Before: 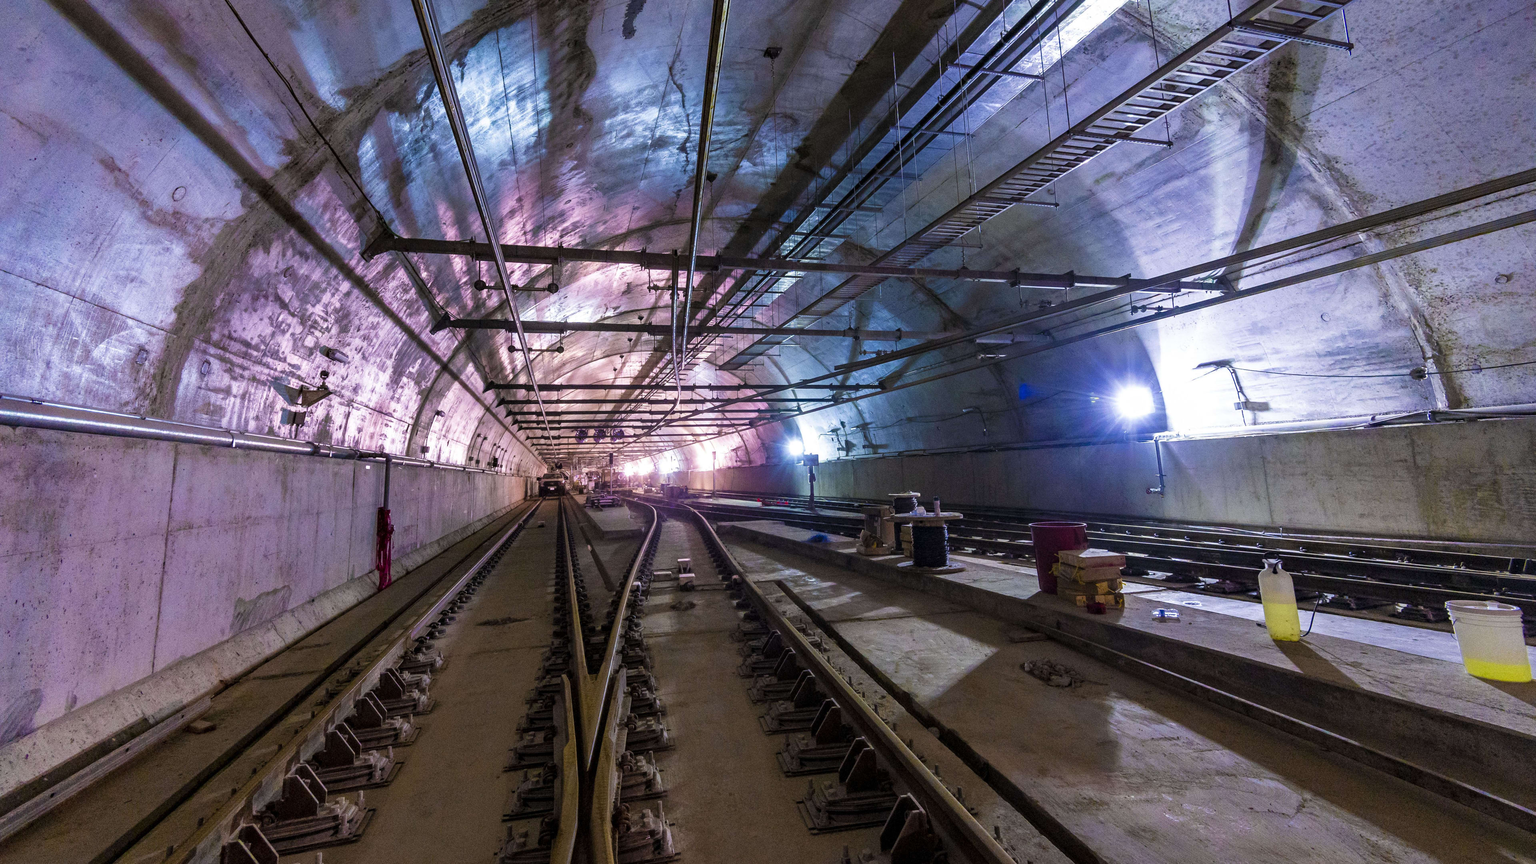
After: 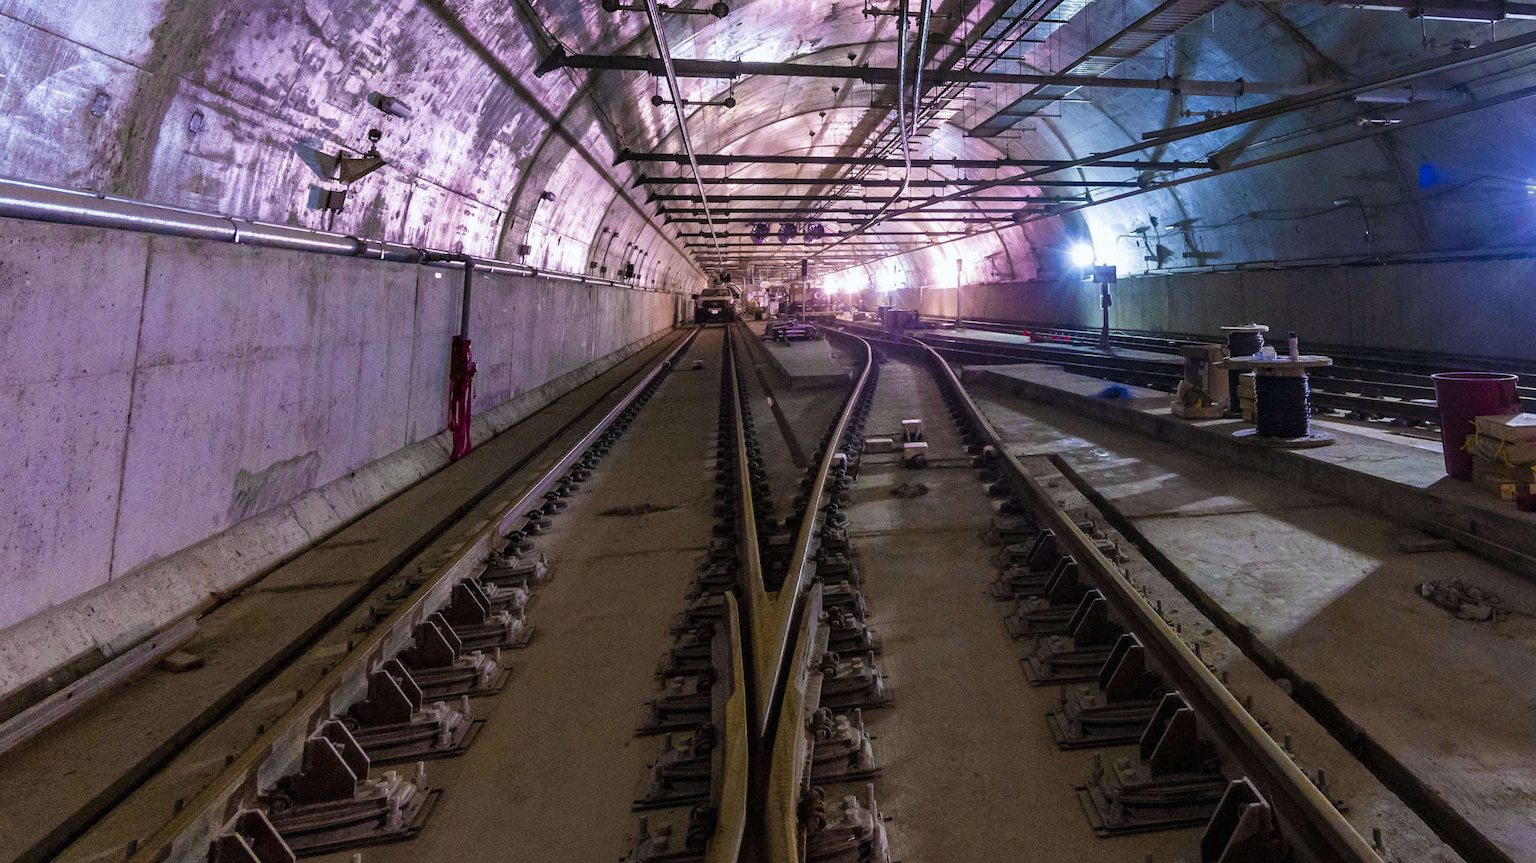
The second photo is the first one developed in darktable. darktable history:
white balance: red 0.986, blue 1.01
crop and rotate: angle -0.82°, left 3.85%, top 31.828%, right 27.992%
contrast brightness saturation: contrast -0.02, brightness -0.01, saturation 0.03
